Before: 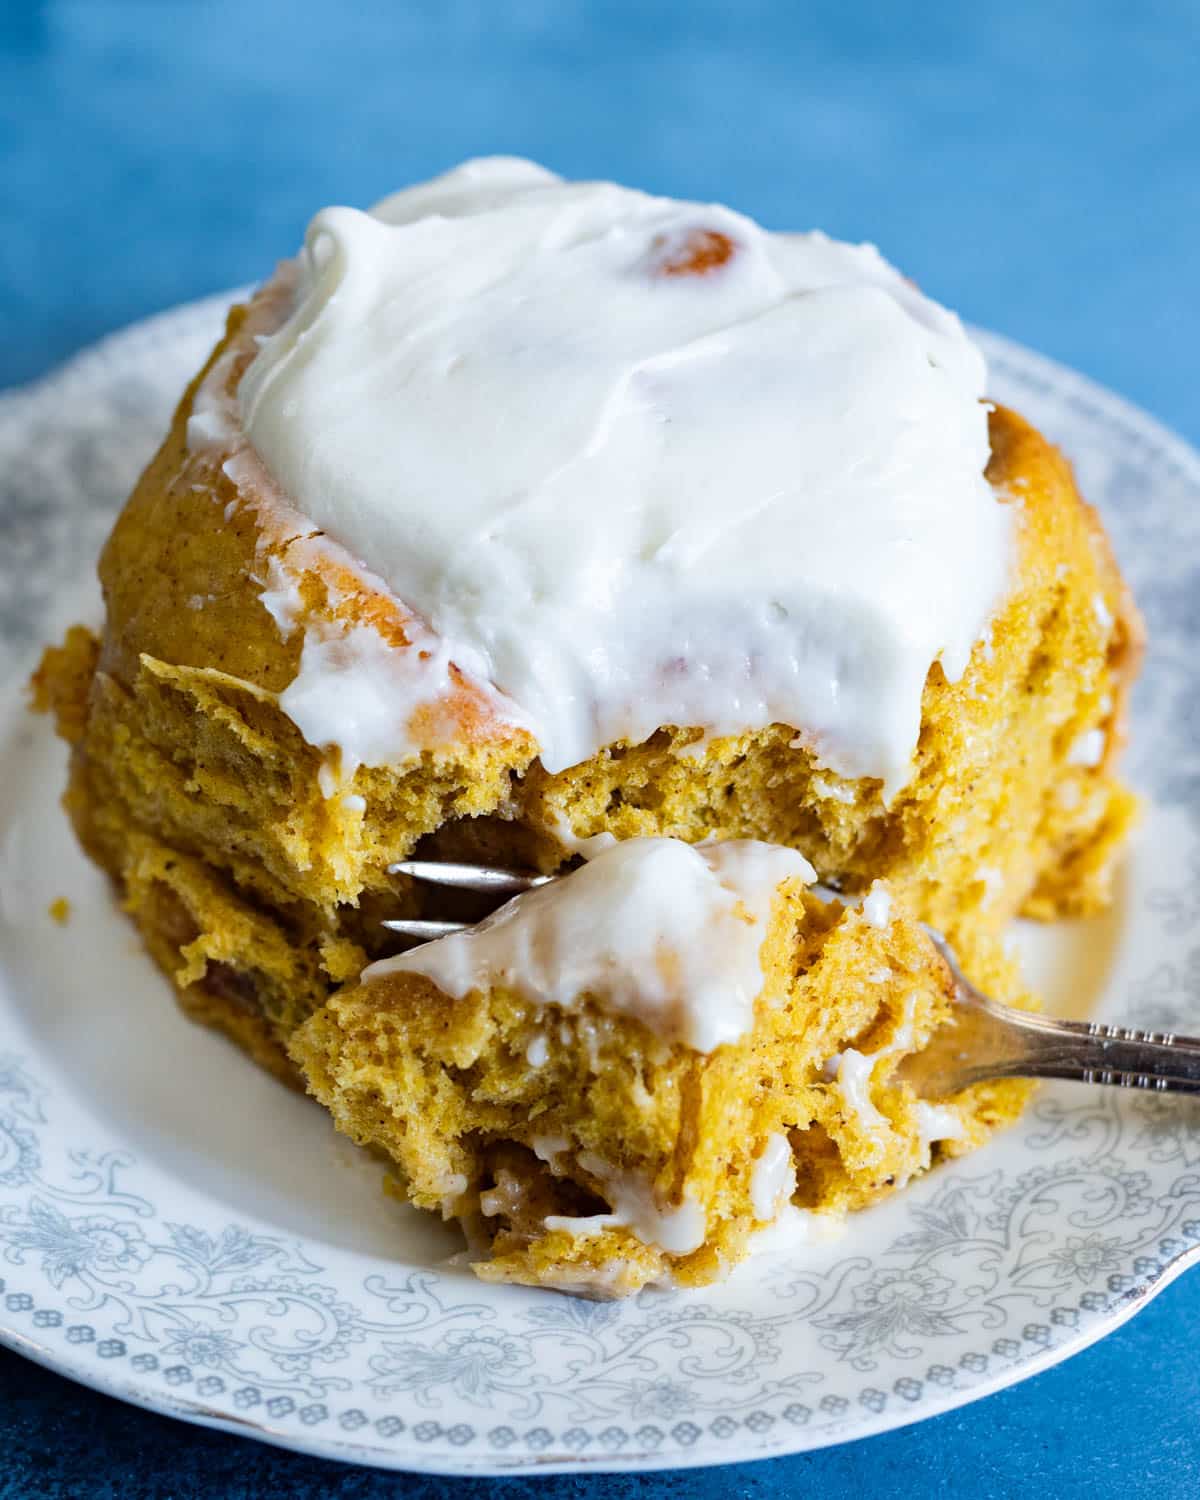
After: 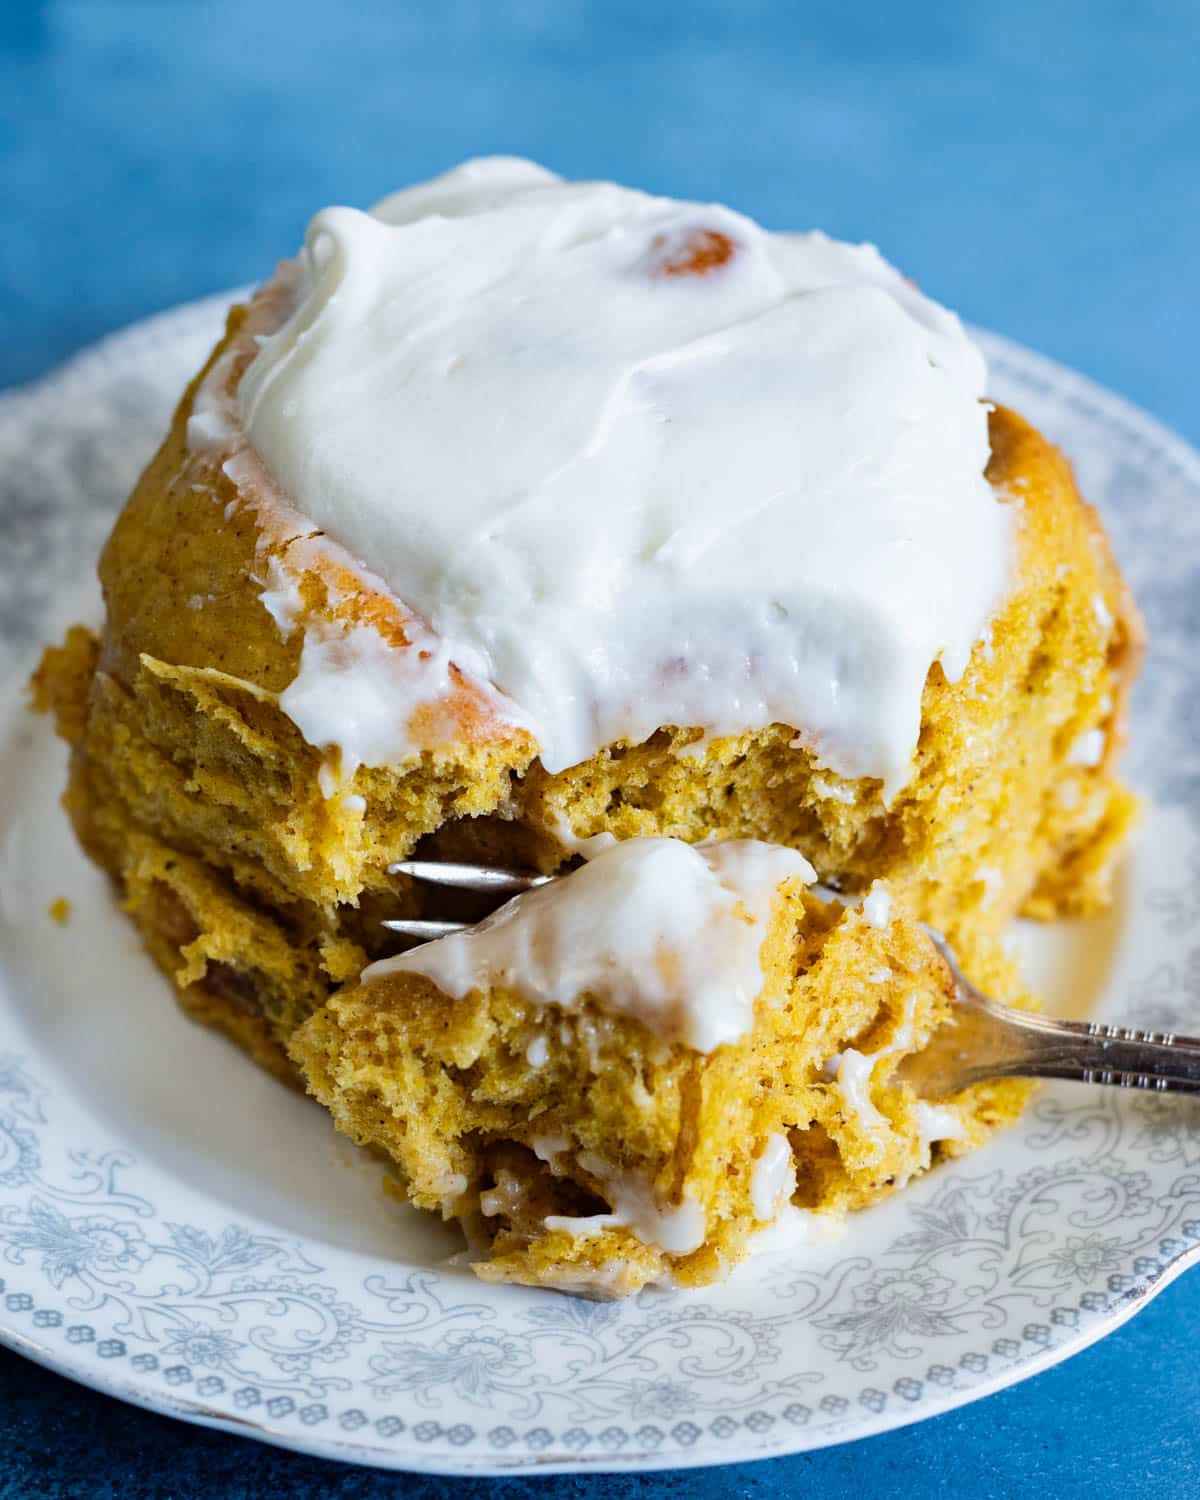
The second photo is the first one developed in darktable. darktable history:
exposure: exposure -0.047 EV, compensate highlight preservation false
